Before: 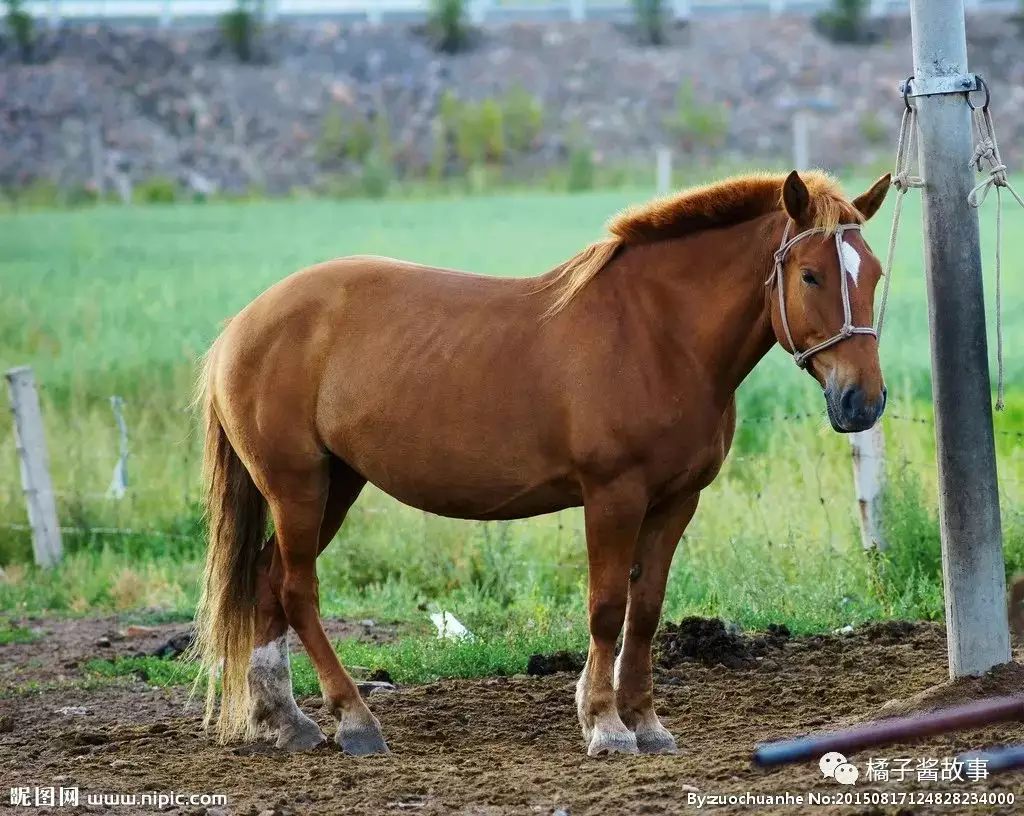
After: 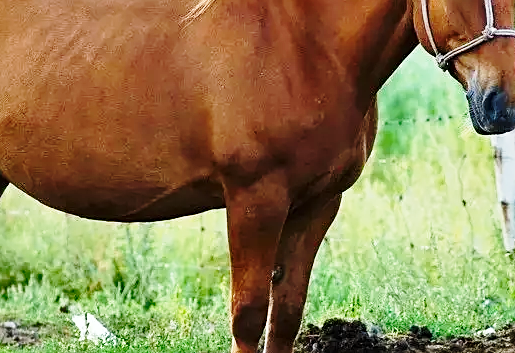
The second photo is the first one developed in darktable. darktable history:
sharpen: radius 1.967
exposure: compensate highlight preservation false
base curve: curves: ch0 [(0, 0) (0.028, 0.03) (0.121, 0.232) (0.46, 0.748) (0.859, 0.968) (1, 1)], preserve colors none
crop: left 35.03%, top 36.625%, right 14.663%, bottom 20.057%
shadows and highlights: radius 100.41, shadows 50.55, highlights -64.36, highlights color adjustment 49.82%, soften with gaussian
